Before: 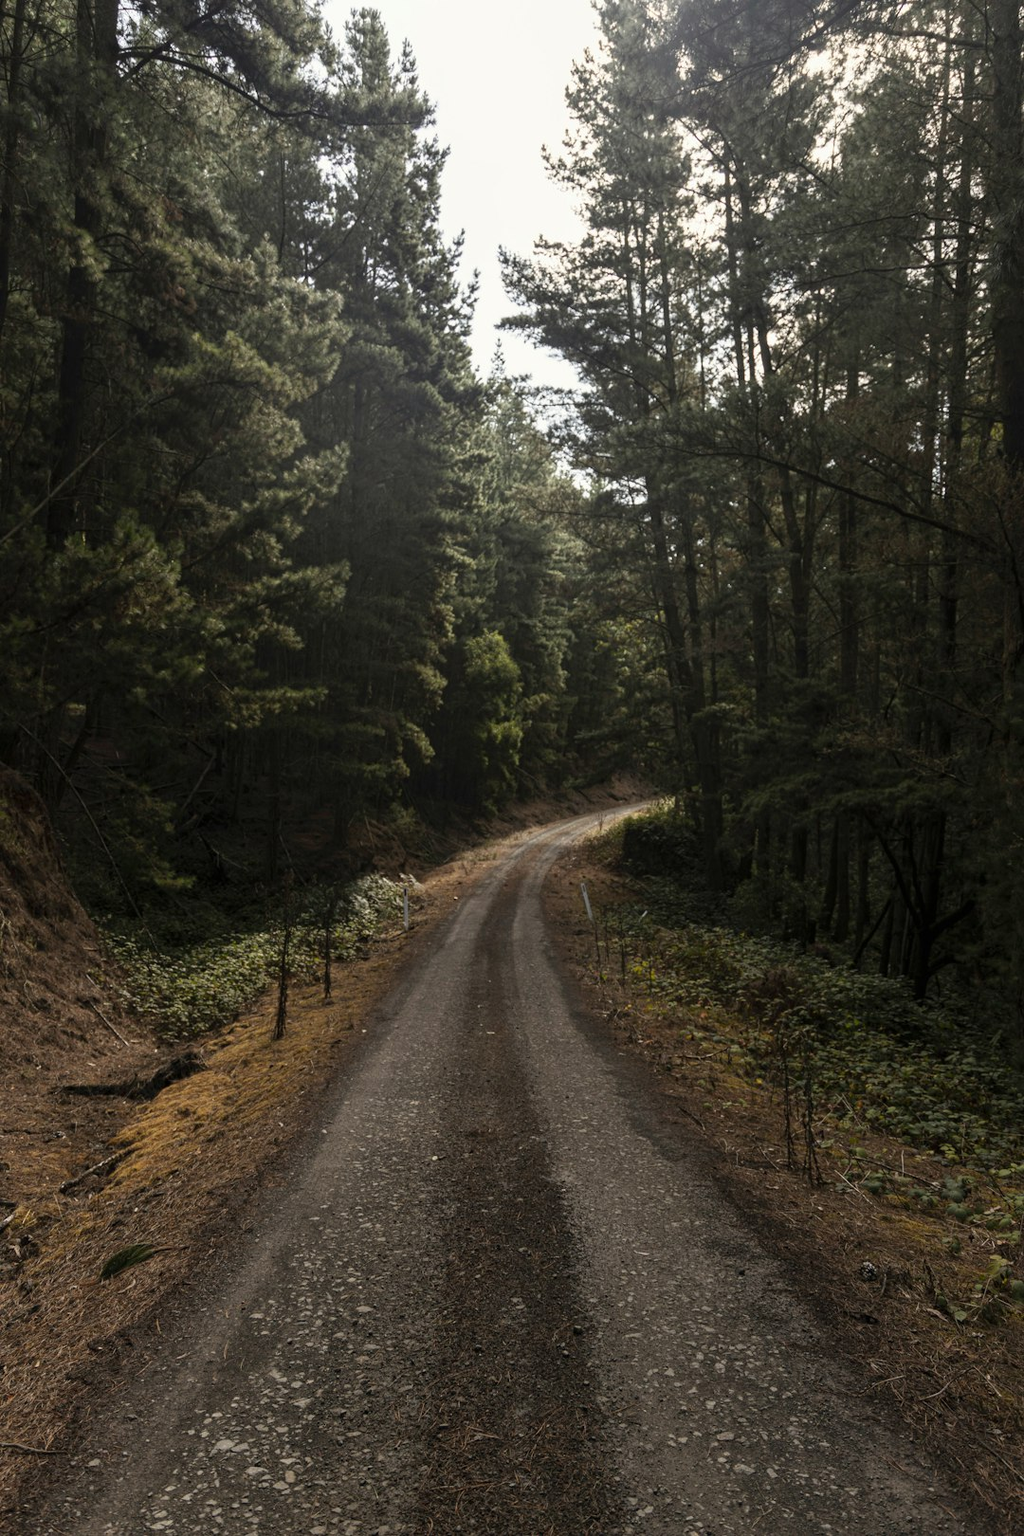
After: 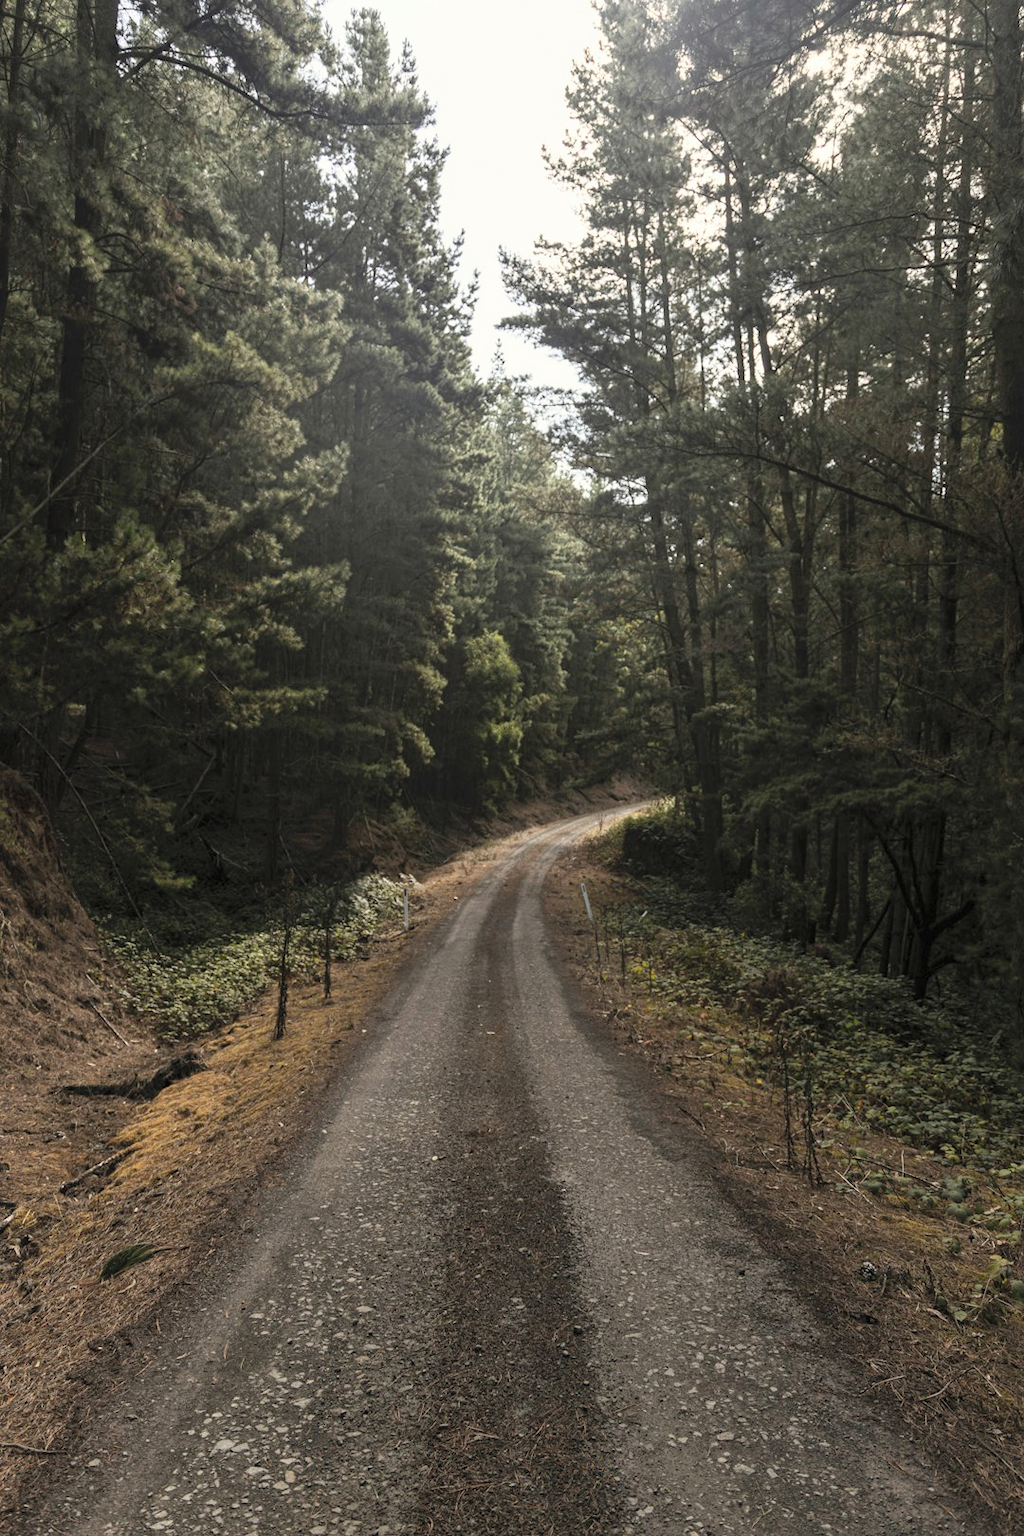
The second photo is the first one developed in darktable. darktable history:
contrast brightness saturation: contrast 0.143, brightness 0.227
